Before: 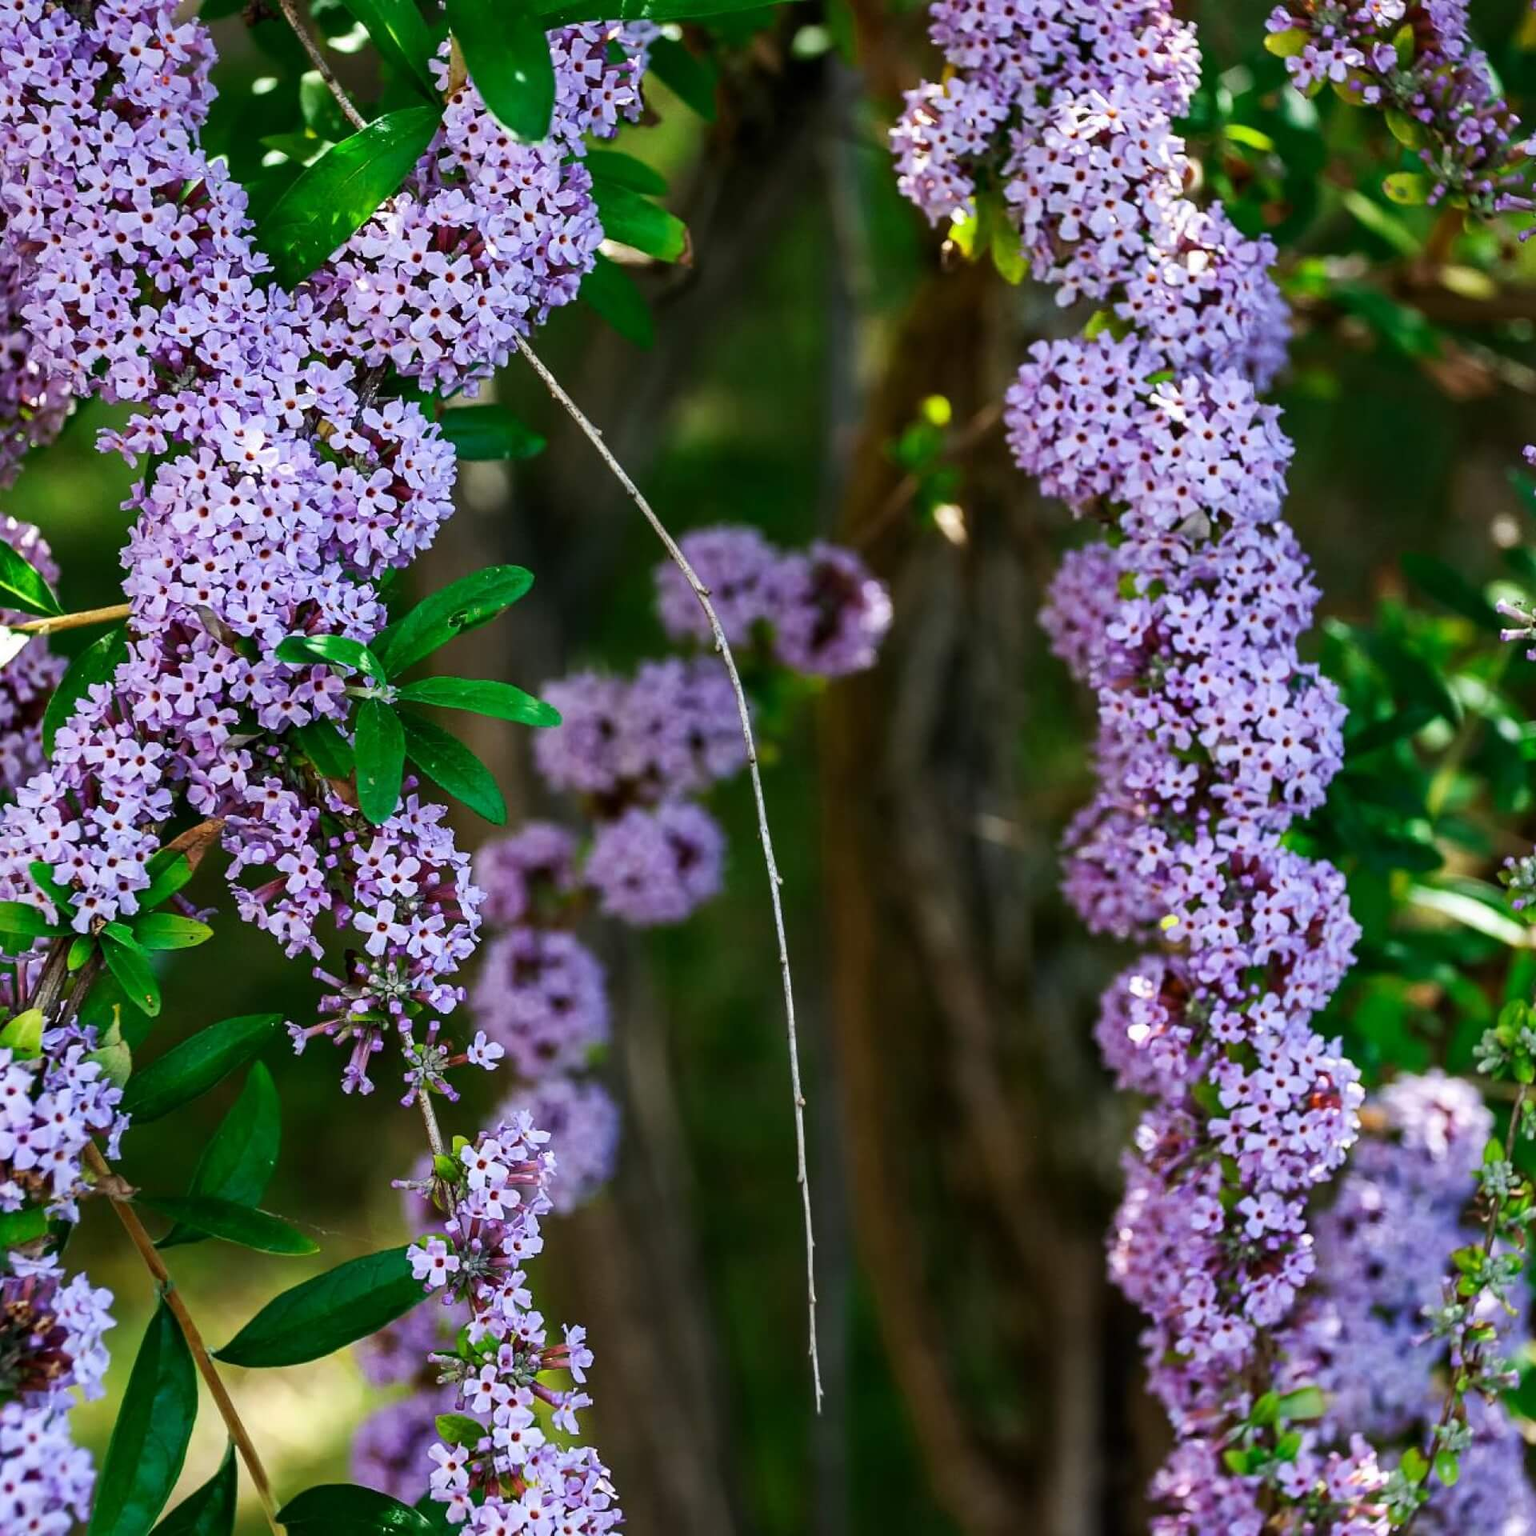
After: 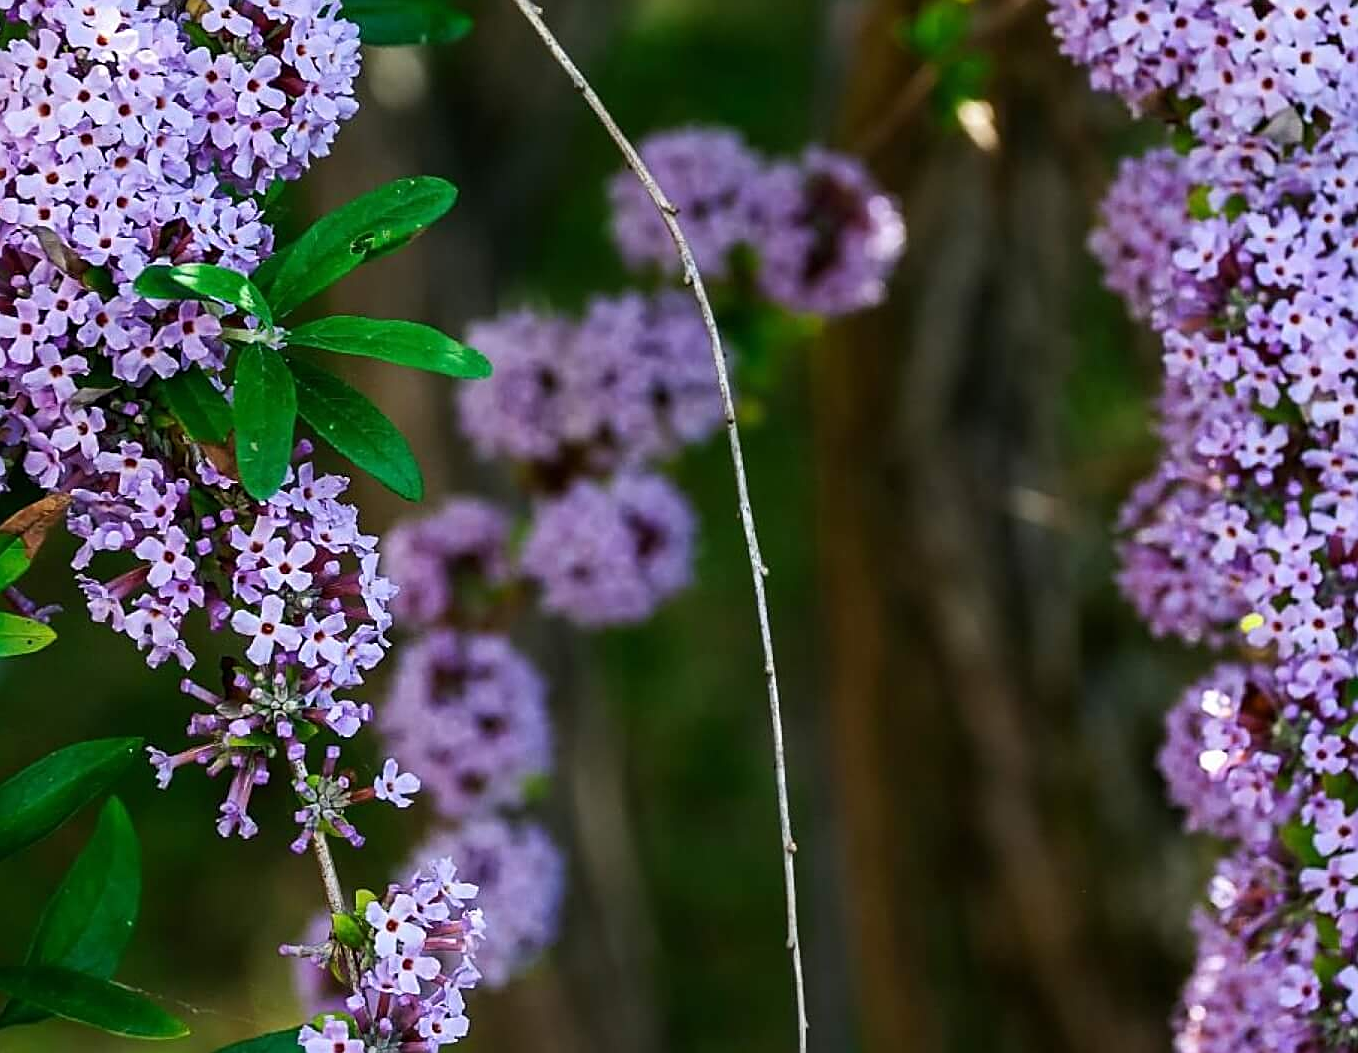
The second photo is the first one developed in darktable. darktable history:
sharpen: on, module defaults
crop: left 10.985%, top 27.605%, right 18.283%, bottom 17.198%
